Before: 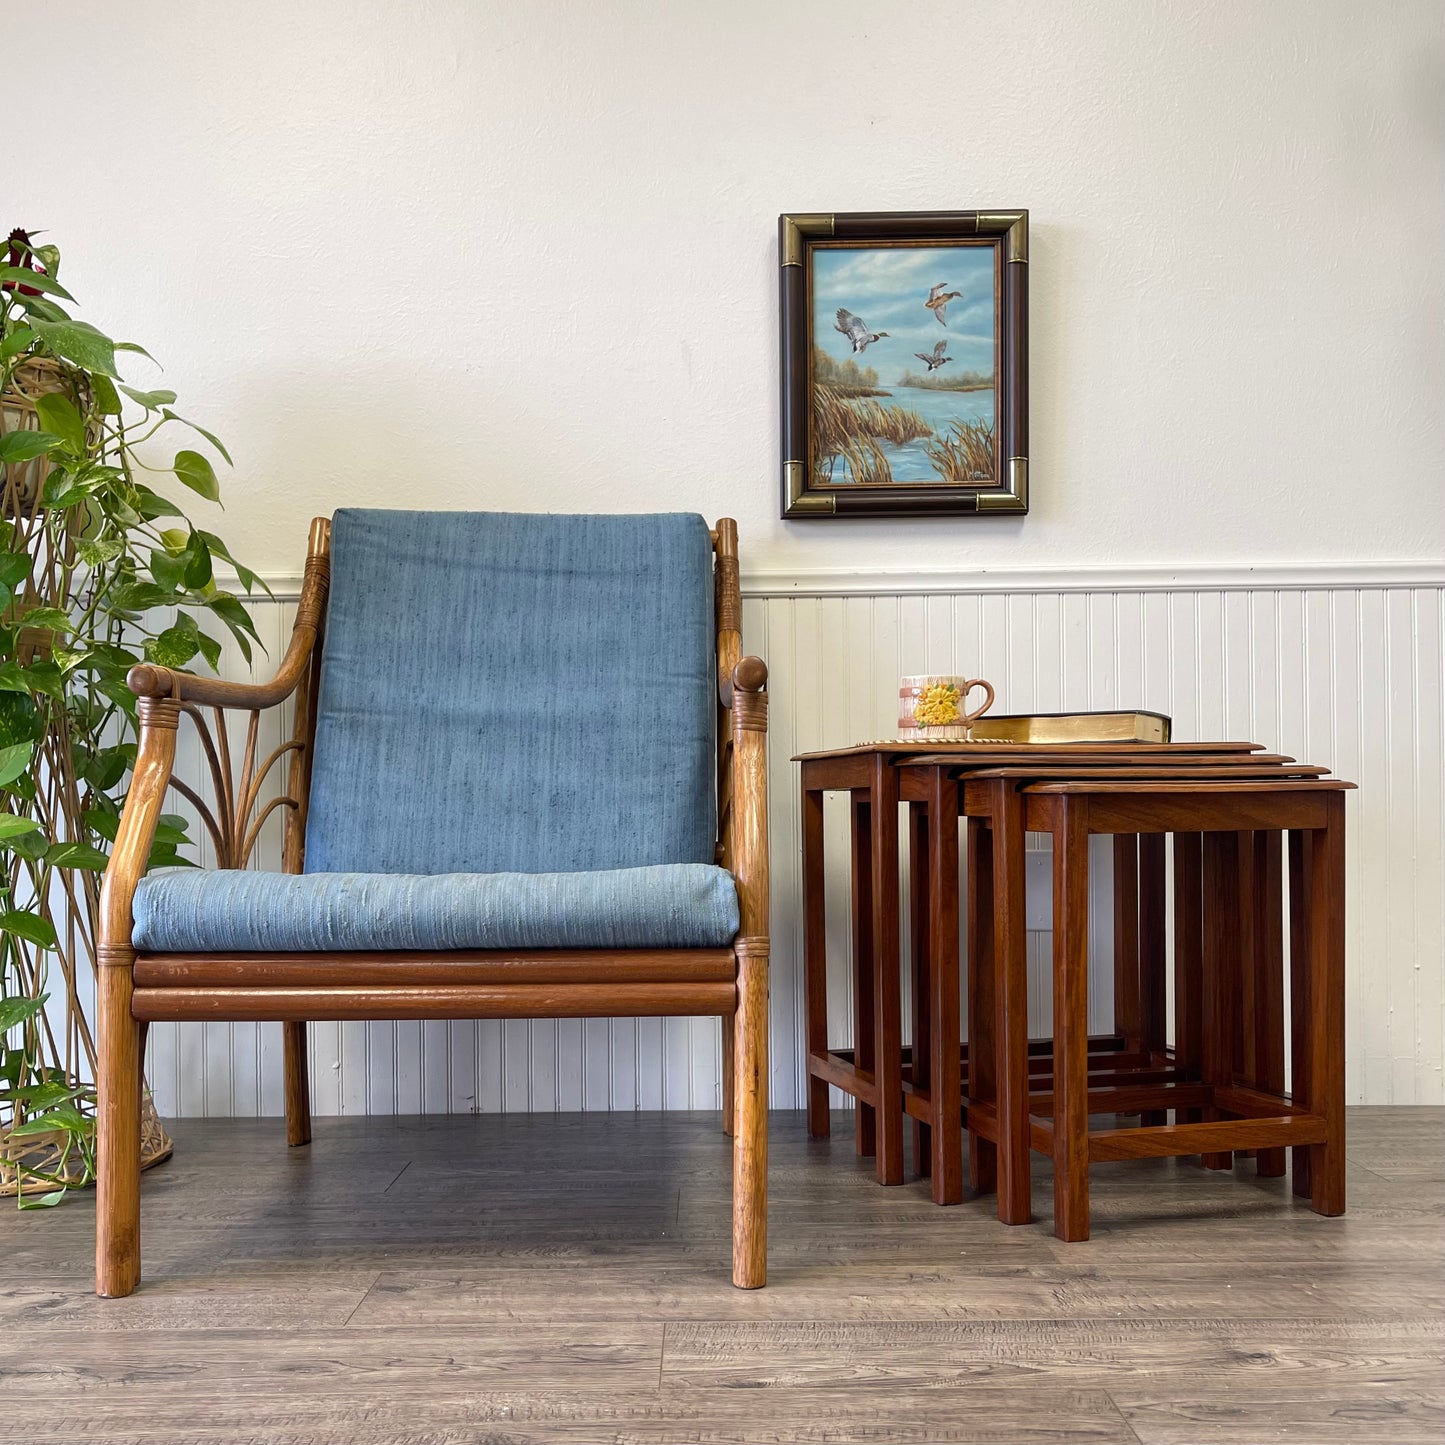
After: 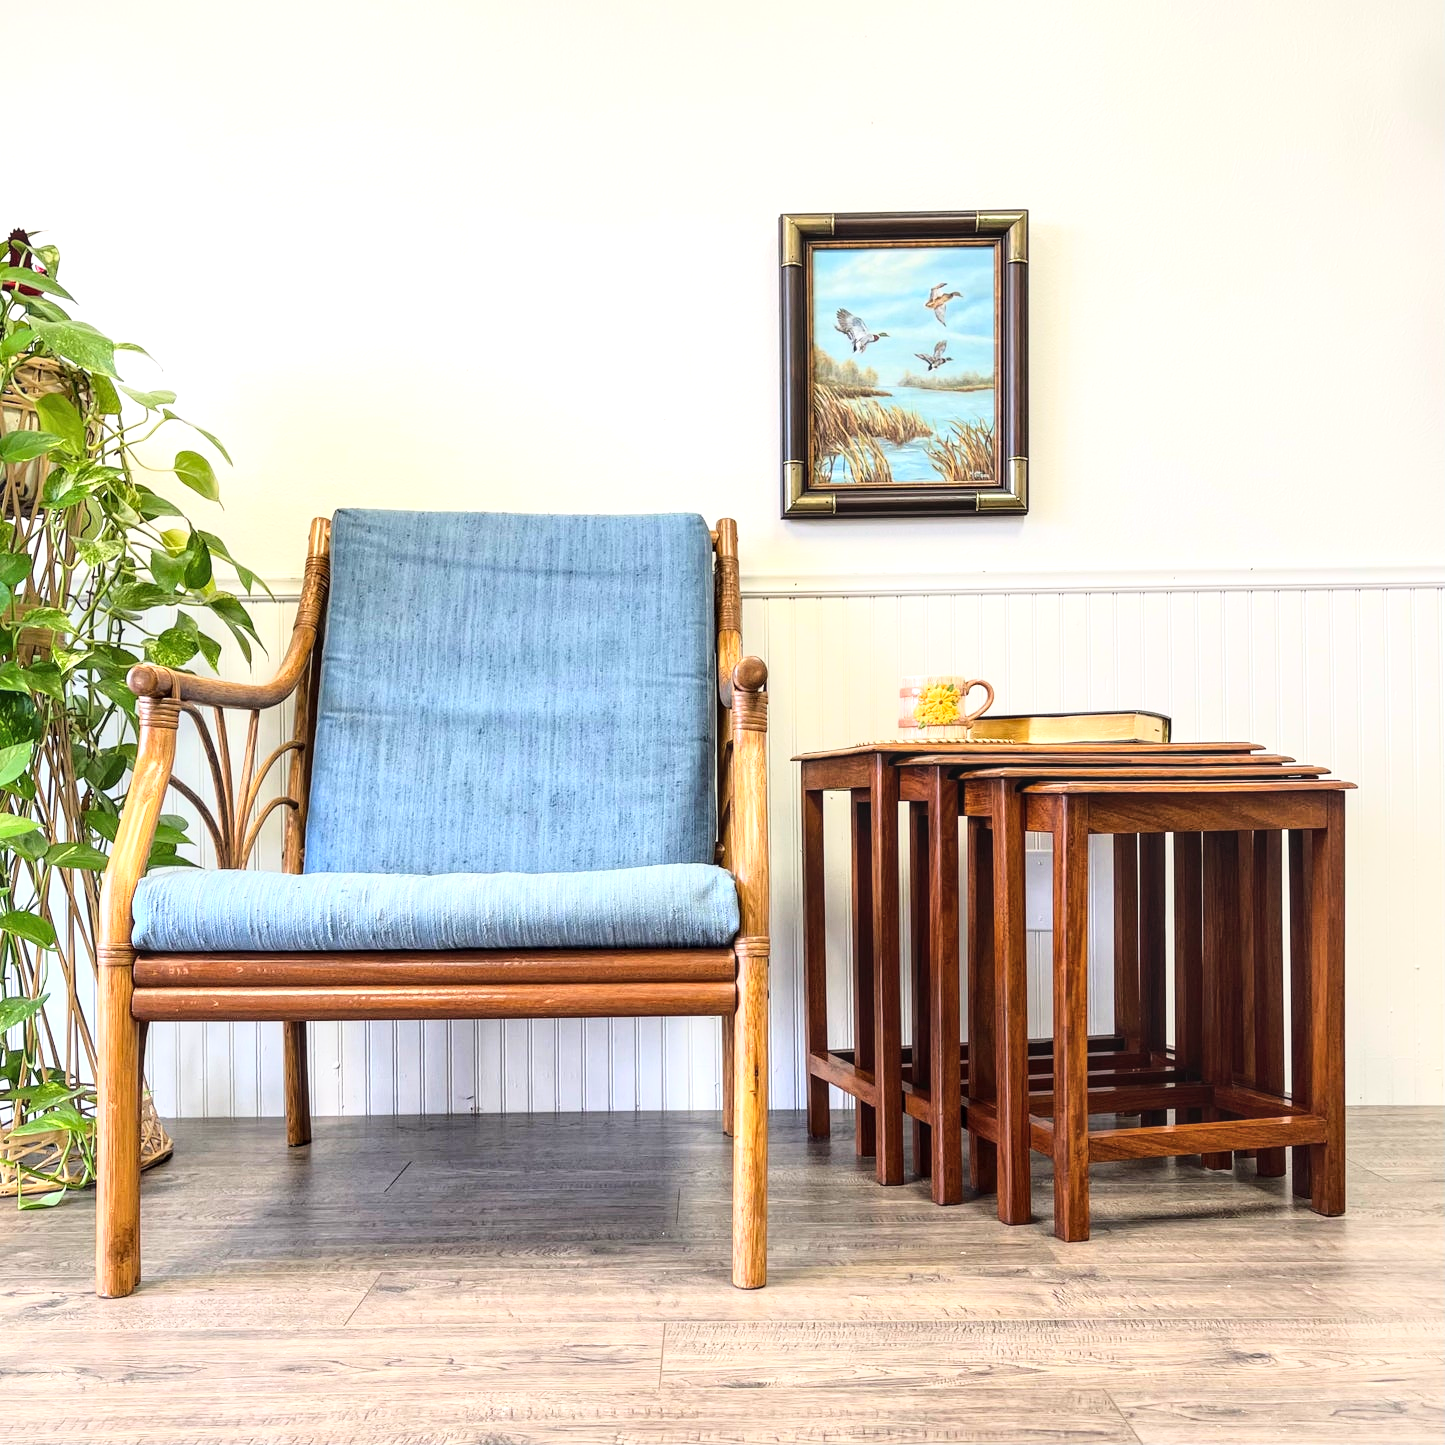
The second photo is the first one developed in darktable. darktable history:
exposure: black level correction -0.001, exposure 0.54 EV, compensate exposure bias true, compensate highlight preservation false
local contrast: on, module defaults
base curve: curves: ch0 [(0, 0) (0.028, 0.03) (0.121, 0.232) (0.46, 0.748) (0.859, 0.968) (1, 1)]
